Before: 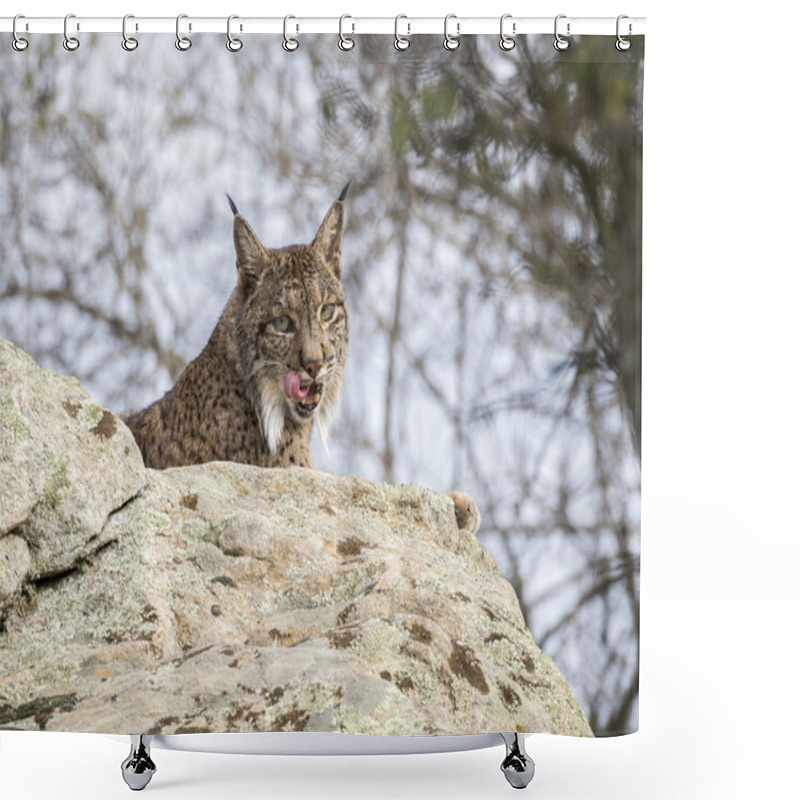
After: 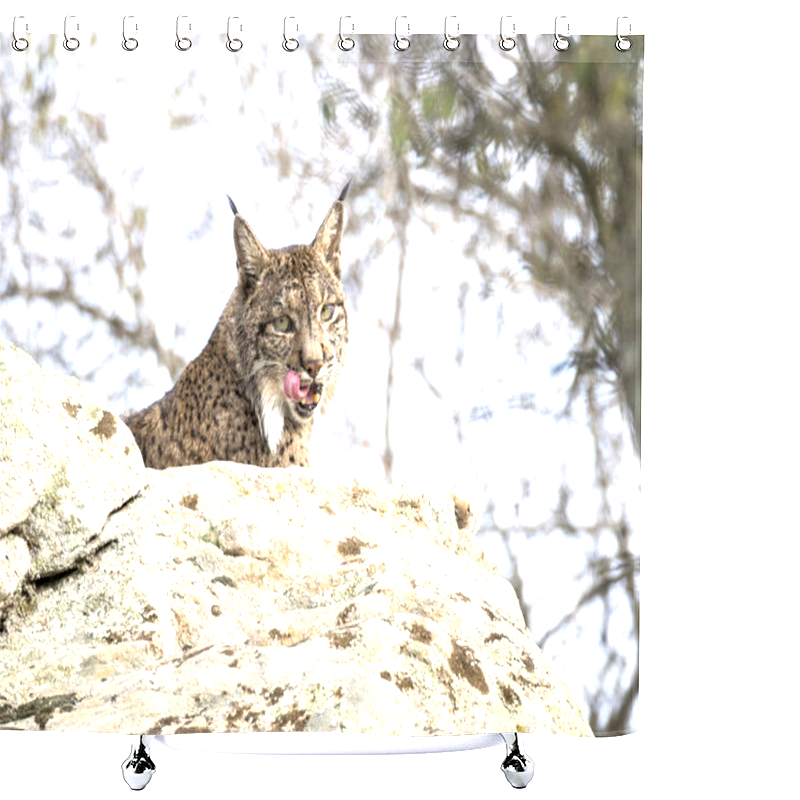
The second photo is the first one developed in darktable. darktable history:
exposure: black level correction 0.001, exposure 0.499 EV, compensate highlight preservation false
tone equalizer: -8 EV -0.755 EV, -7 EV -0.708 EV, -6 EV -0.57 EV, -5 EV -0.374 EV, -3 EV 0.399 EV, -2 EV 0.6 EV, -1 EV 0.678 EV, +0 EV 0.755 EV
